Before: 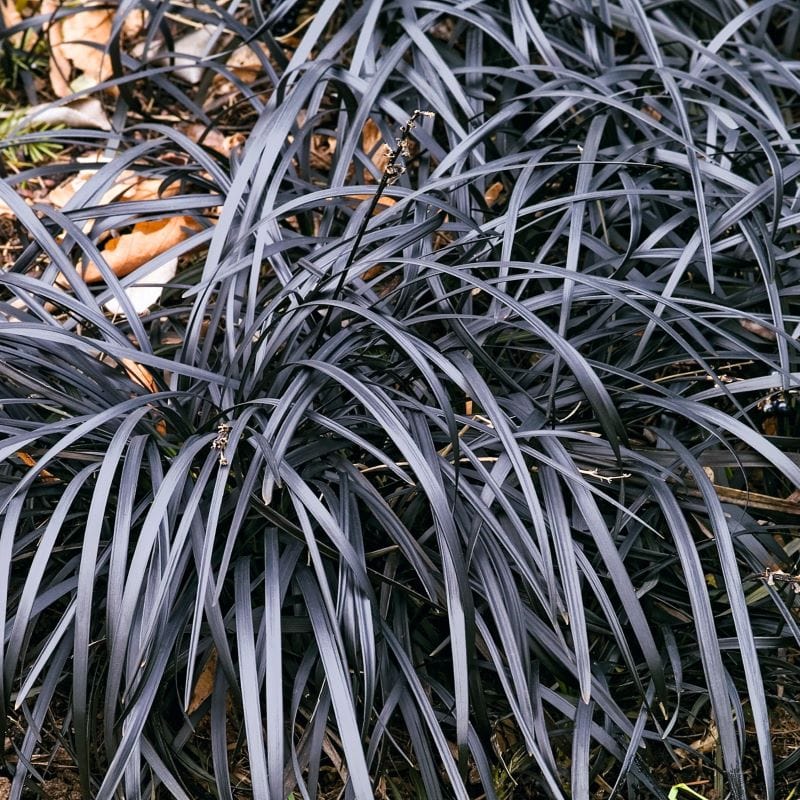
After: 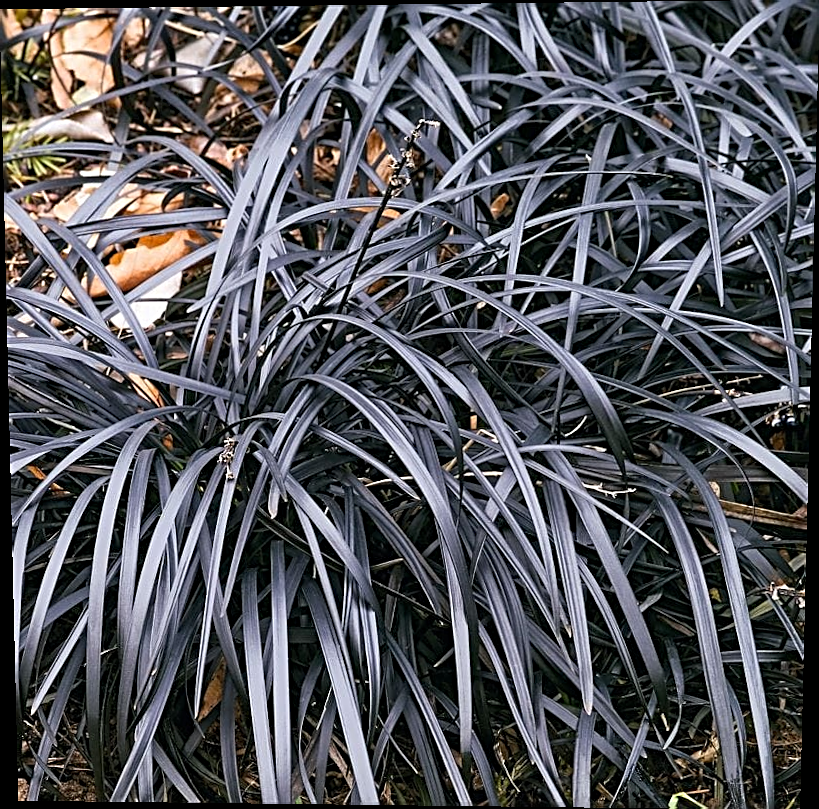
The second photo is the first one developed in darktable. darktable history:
rotate and perspective: lens shift (vertical) 0.048, lens shift (horizontal) -0.024, automatic cropping off
sharpen: radius 2.543, amount 0.636
